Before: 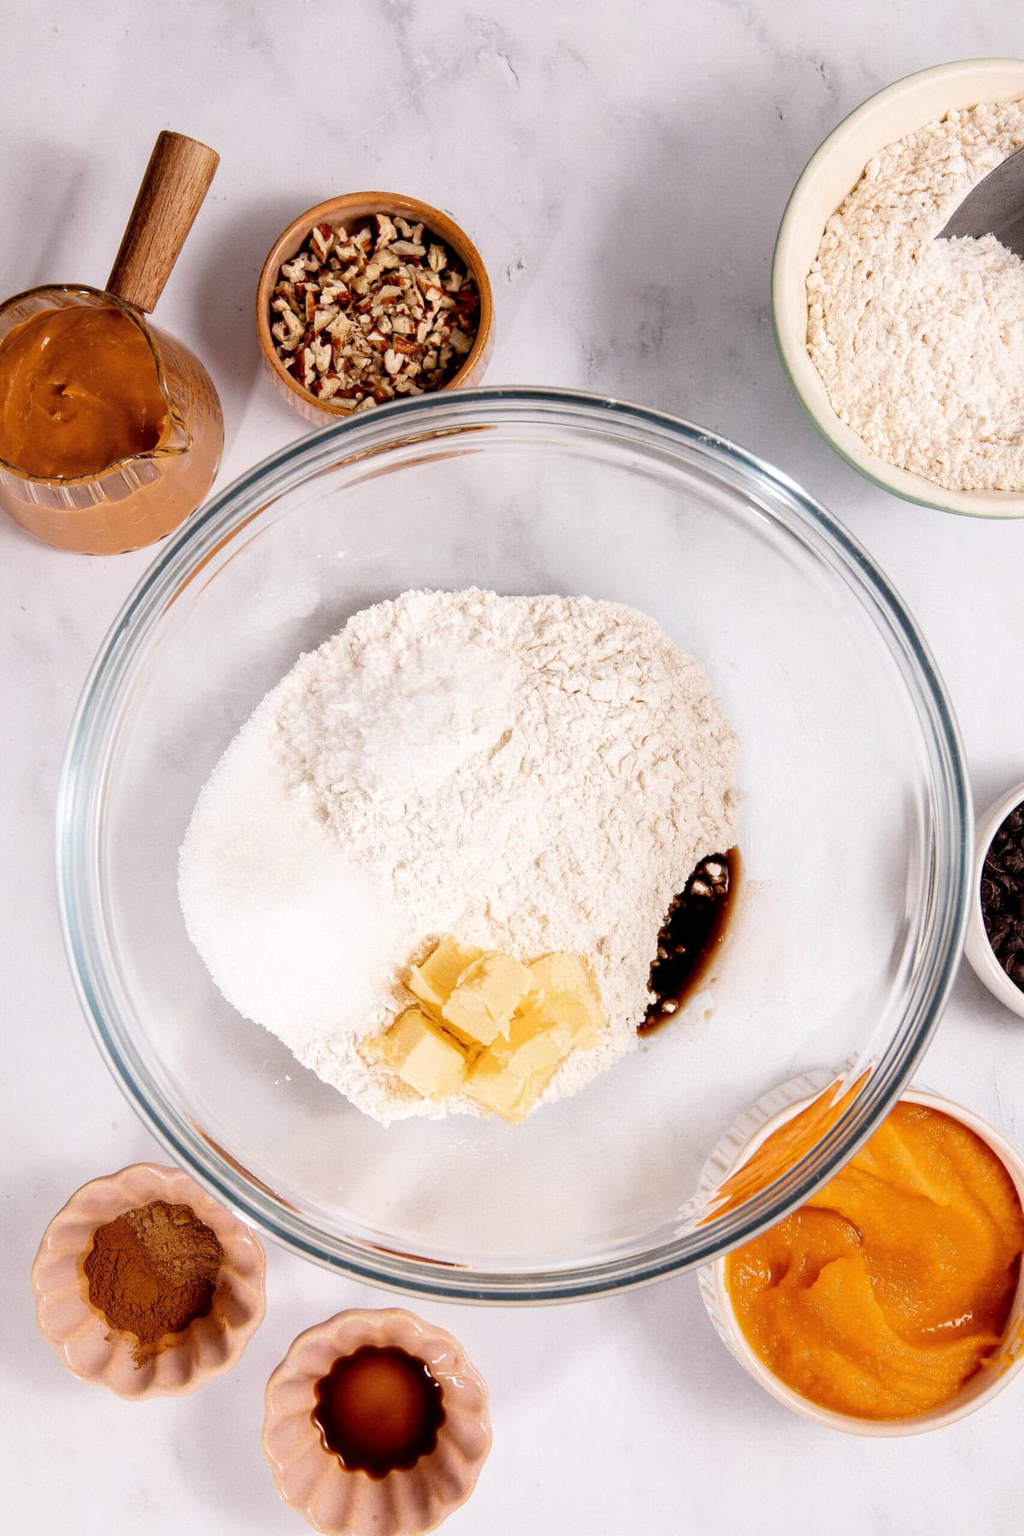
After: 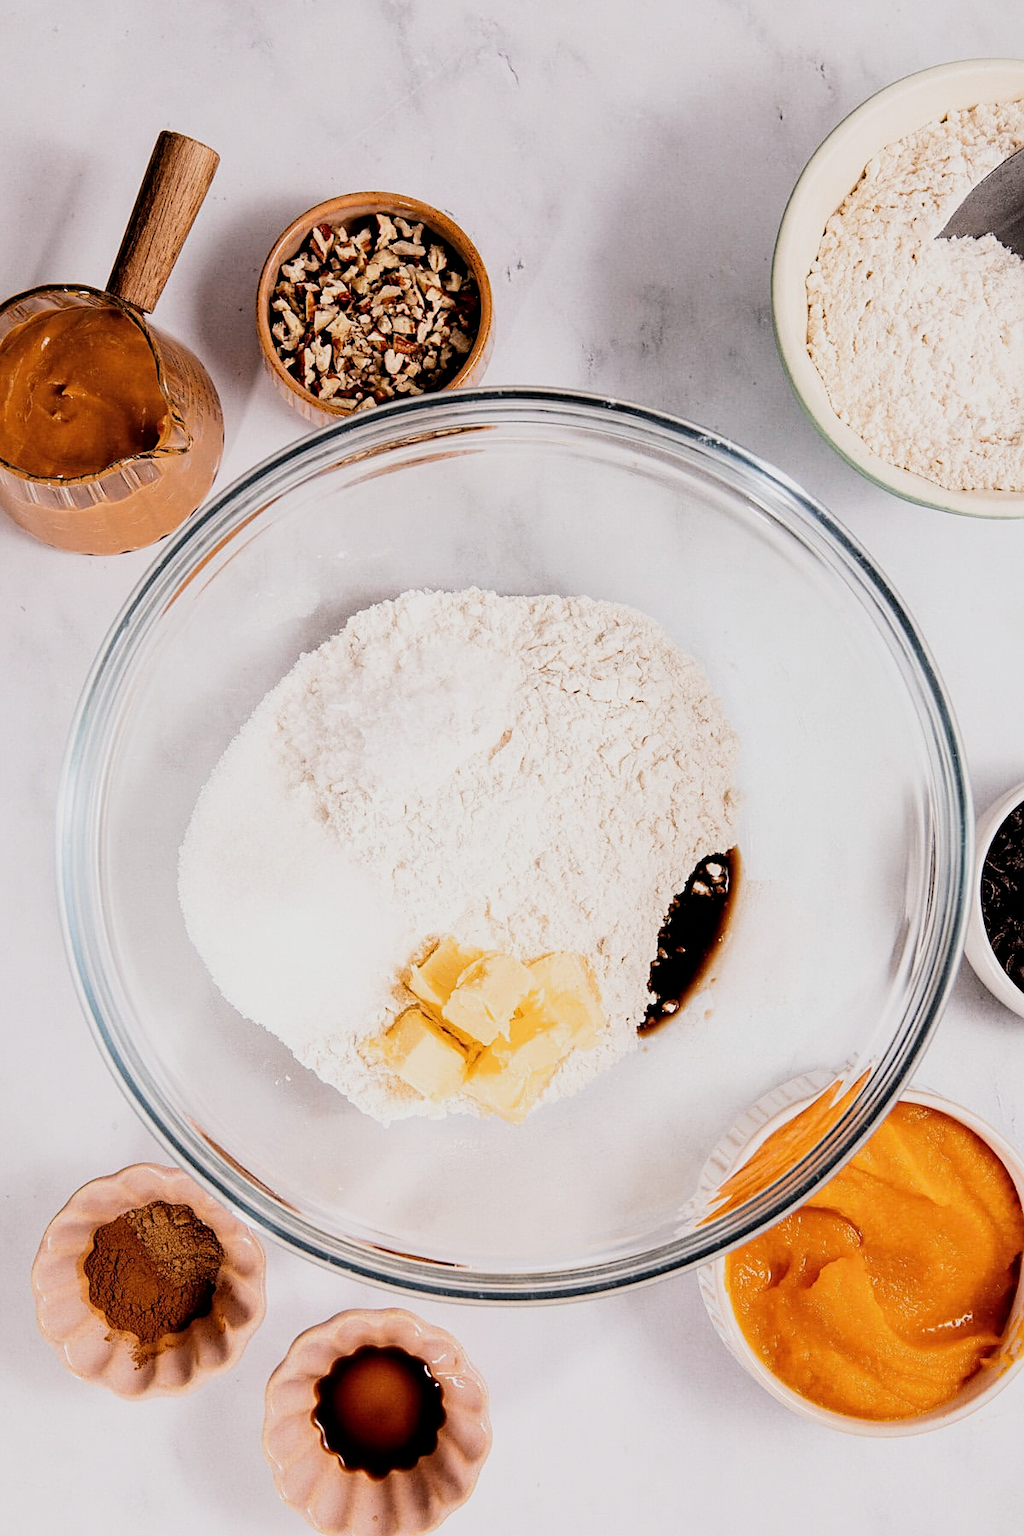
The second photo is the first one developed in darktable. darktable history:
filmic rgb: black relative exposure -5.05 EV, white relative exposure 3.97 EV, hardness 2.9, contrast 1.301, highlights saturation mix -31.14%
sharpen: on, module defaults
